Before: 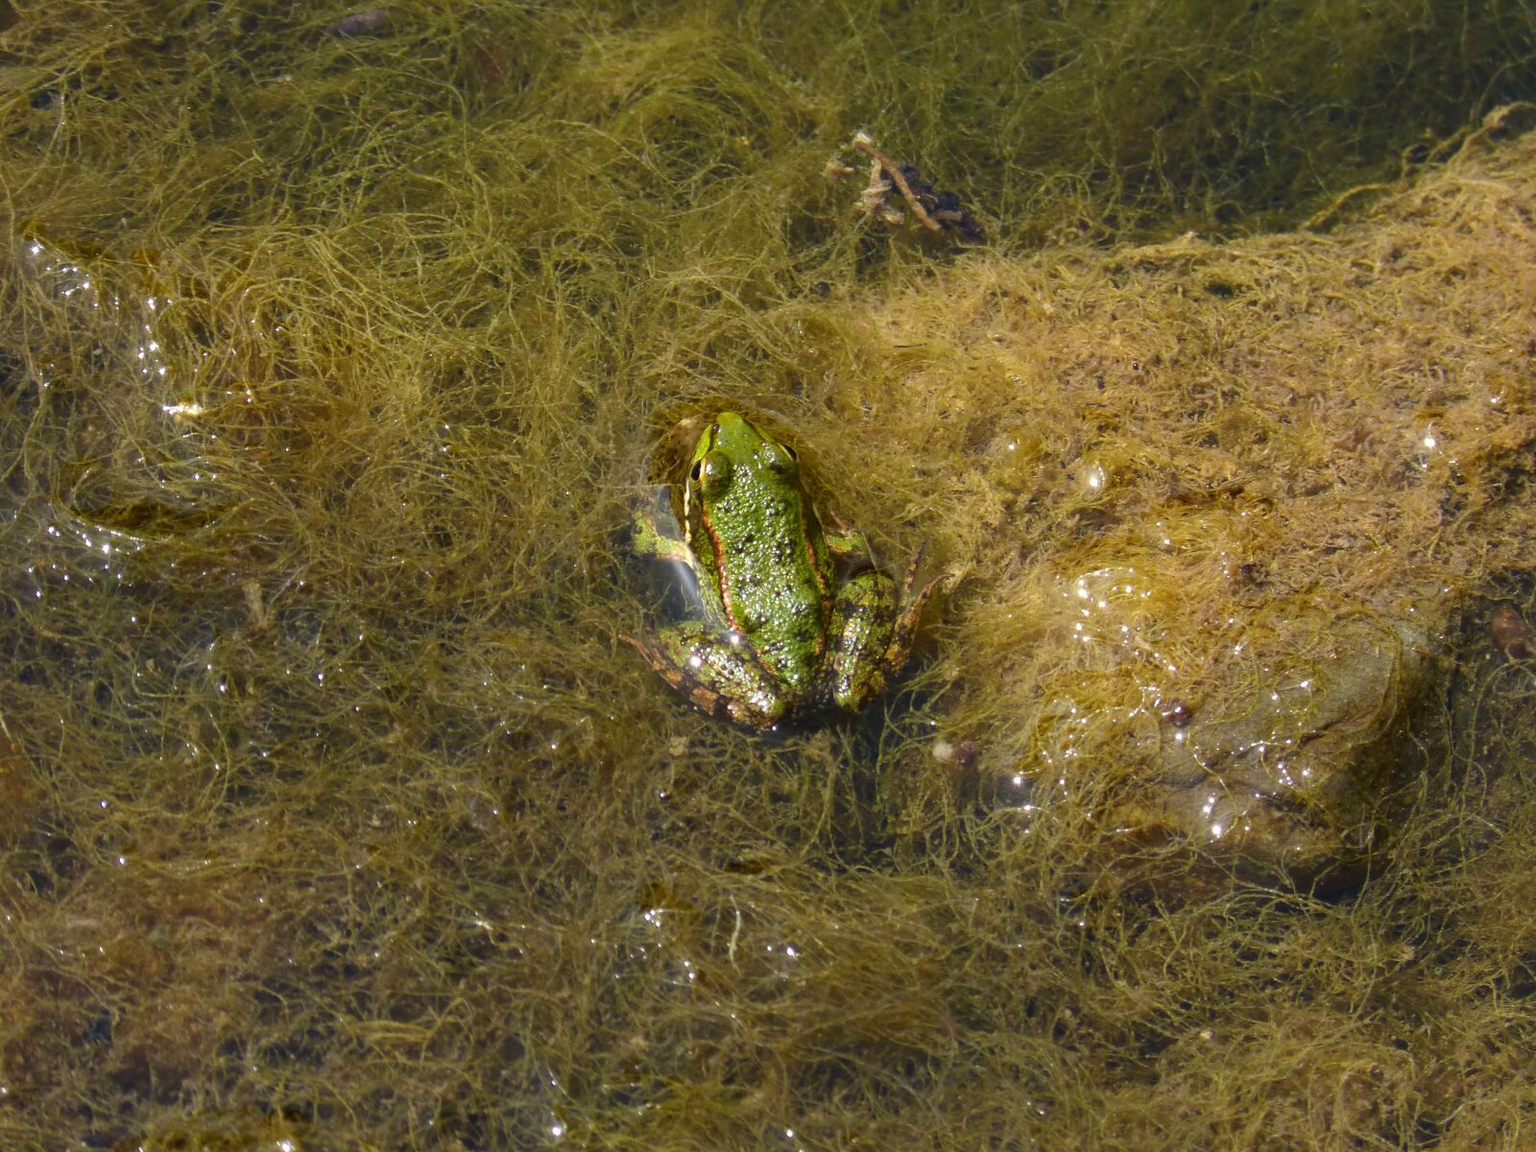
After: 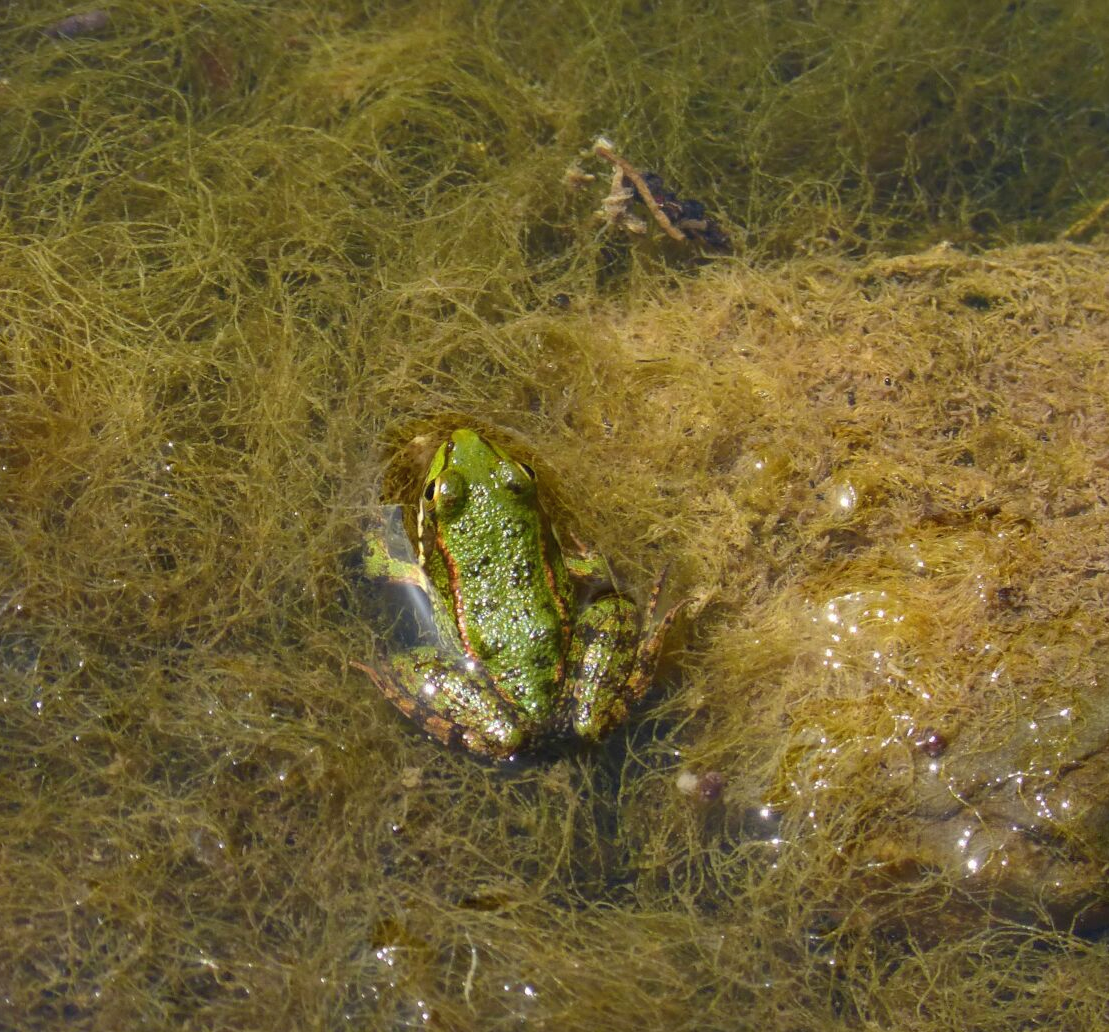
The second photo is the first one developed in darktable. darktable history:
shadows and highlights: on, module defaults
crop: left 18.479%, right 12.2%, bottom 13.971%
